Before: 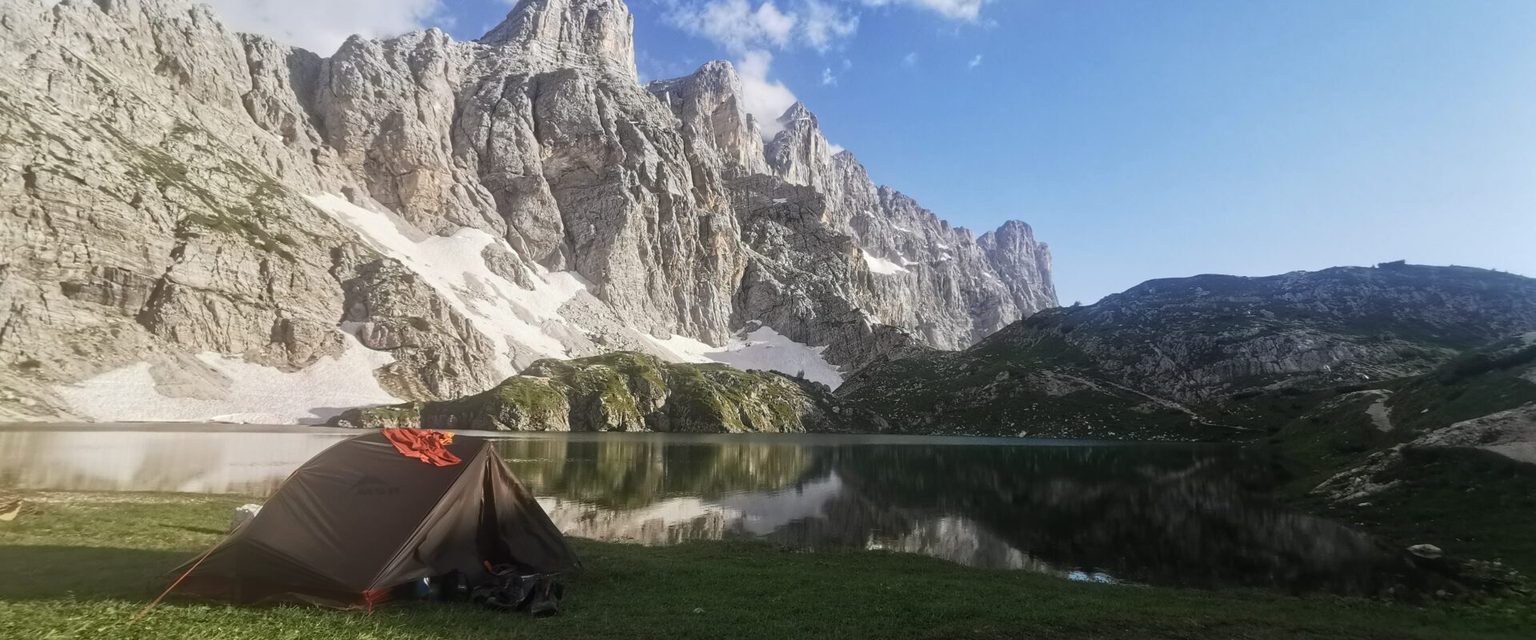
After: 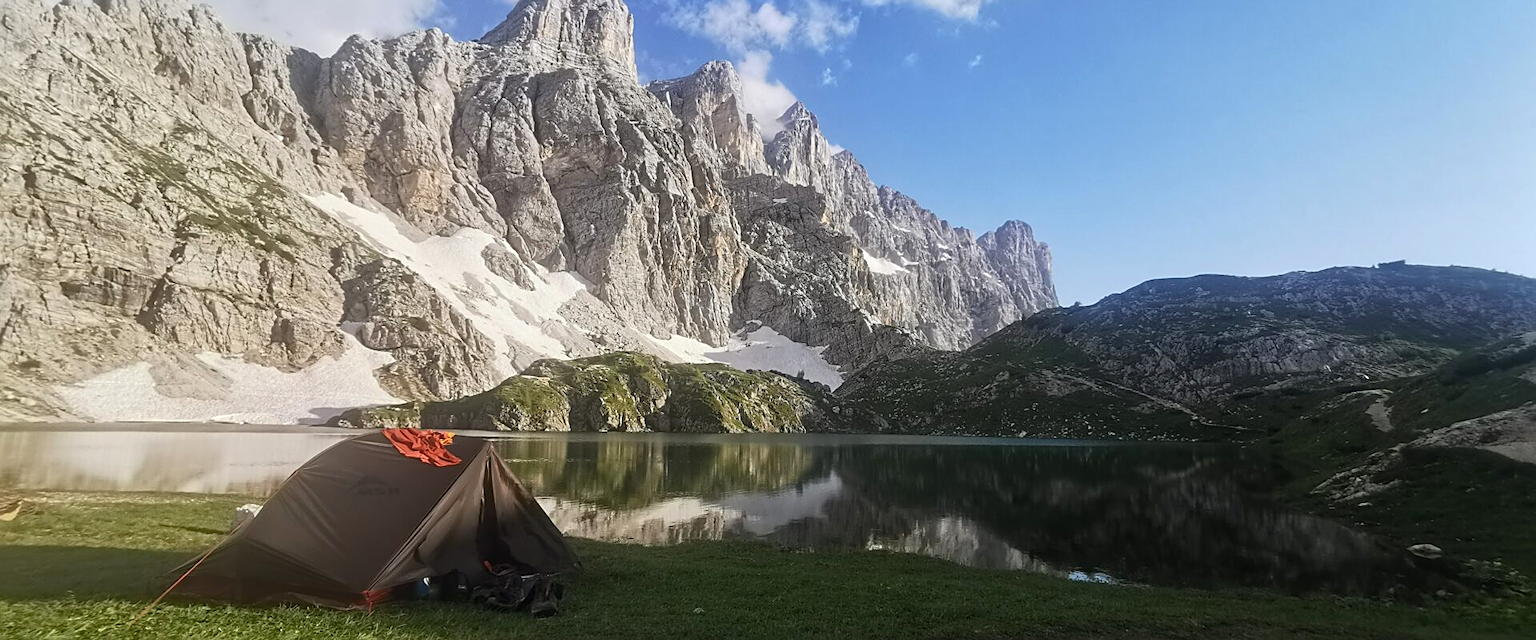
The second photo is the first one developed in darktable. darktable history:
sharpen: on, module defaults
color balance: output saturation 110%
